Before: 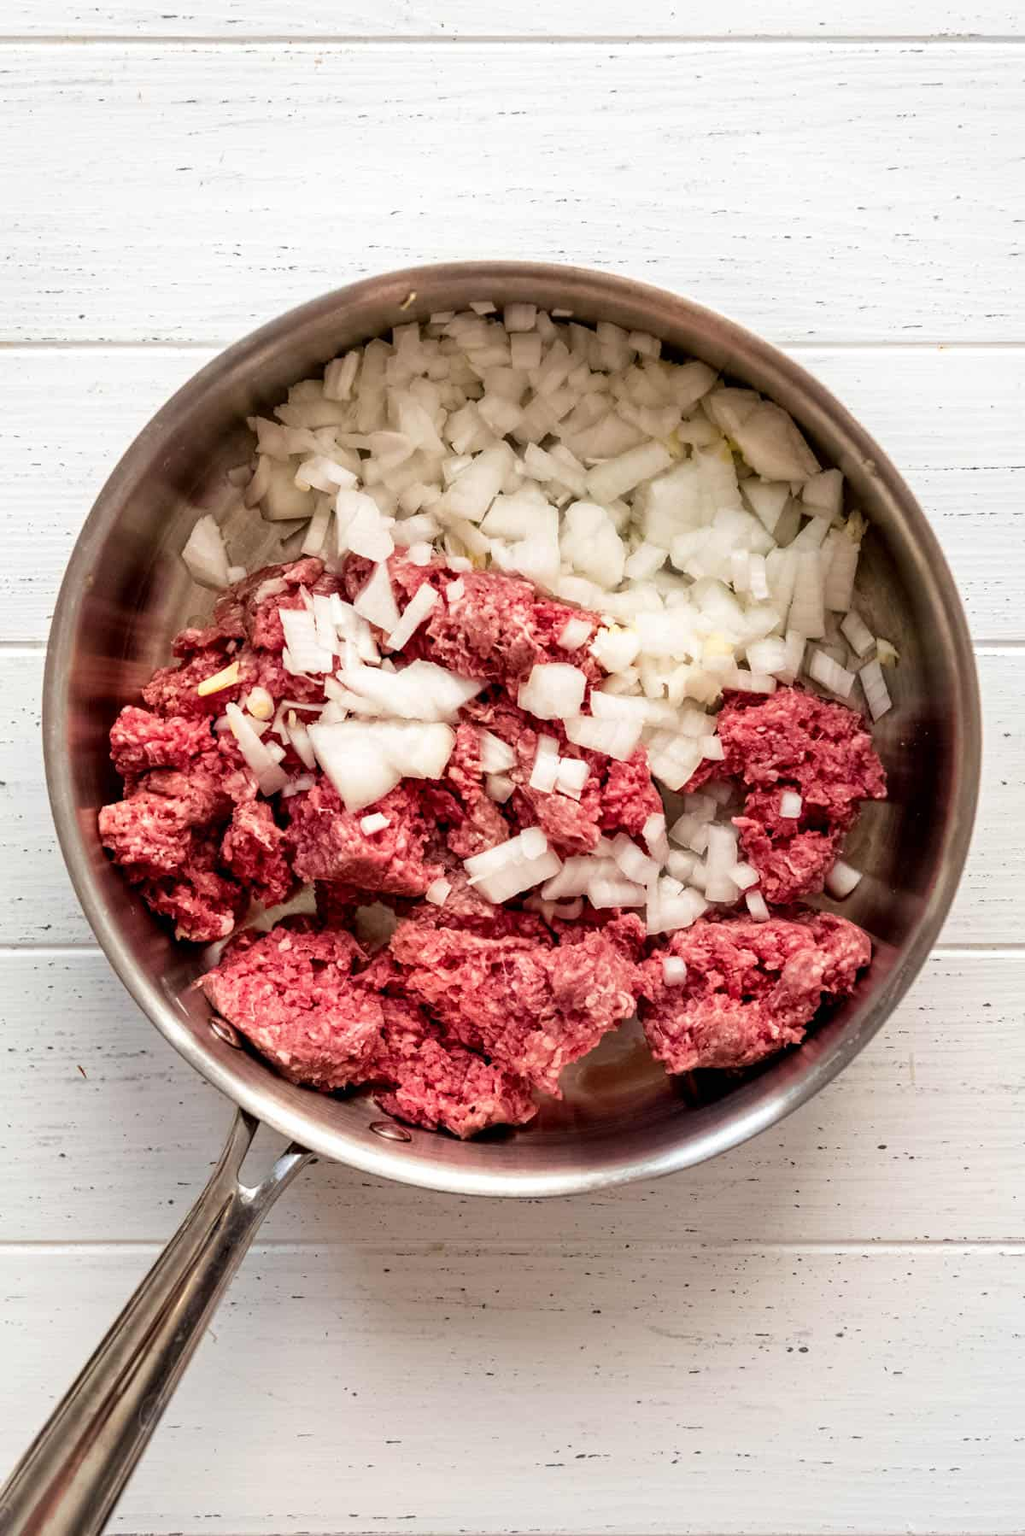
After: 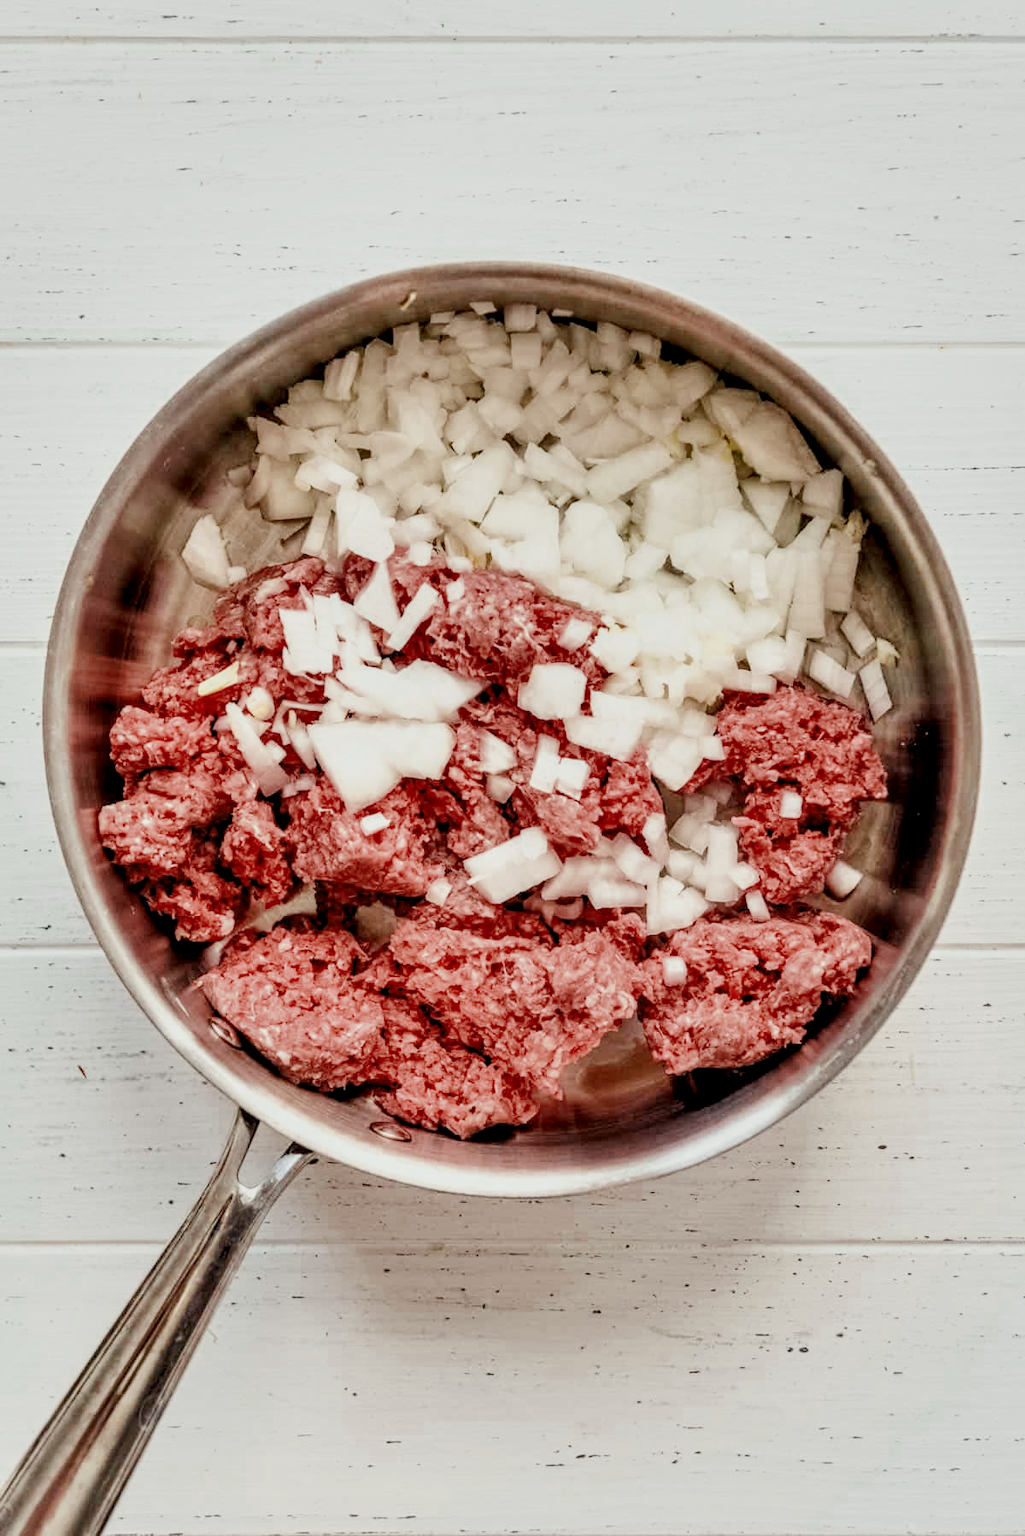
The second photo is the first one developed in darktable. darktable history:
color zones: curves: ch0 [(0, 0.5) (0.125, 0.4) (0.25, 0.5) (0.375, 0.4) (0.5, 0.4) (0.625, 0.35) (0.75, 0.35) (0.875, 0.5)]; ch1 [(0, 0.35) (0.125, 0.45) (0.25, 0.35) (0.375, 0.35) (0.5, 0.35) (0.625, 0.35) (0.75, 0.45) (0.875, 0.35)]; ch2 [(0, 0.6) (0.125, 0.5) (0.25, 0.5) (0.375, 0.6) (0.5, 0.6) (0.625, 0.5) (0.75, 0.5) (0.875, 0.5)]
color correction: highlights a* -2.66, highlights b* 2.43
local contrast: detail 130%
exposure: black level correction 0, exposure 1.511 EV, compensate highlight preservation false
shadows and highlights: low approximation 0.01, soften with gaussian
filmic rgb: black relative exposure -6.13 EV, white relative exposure 6.94 EV, hardness 2.24
